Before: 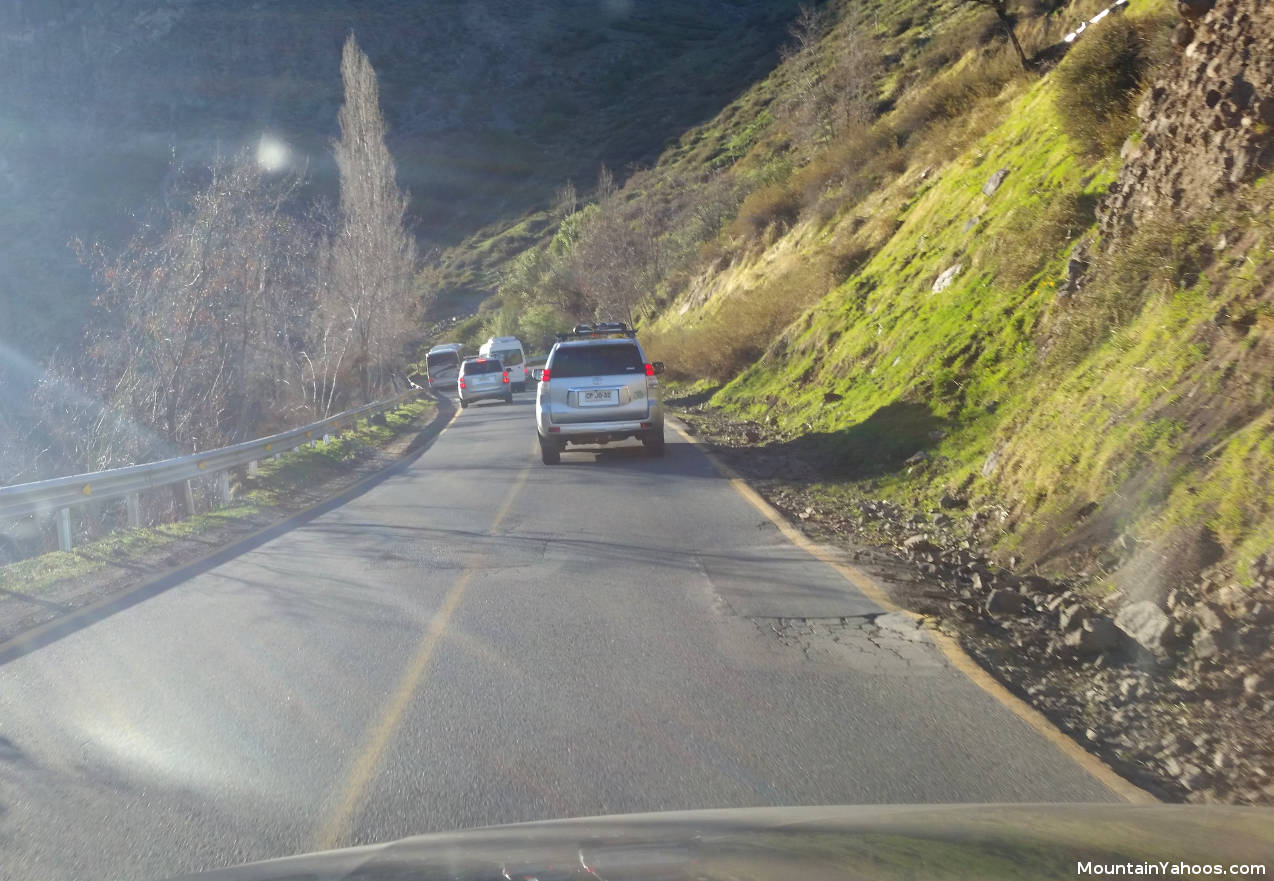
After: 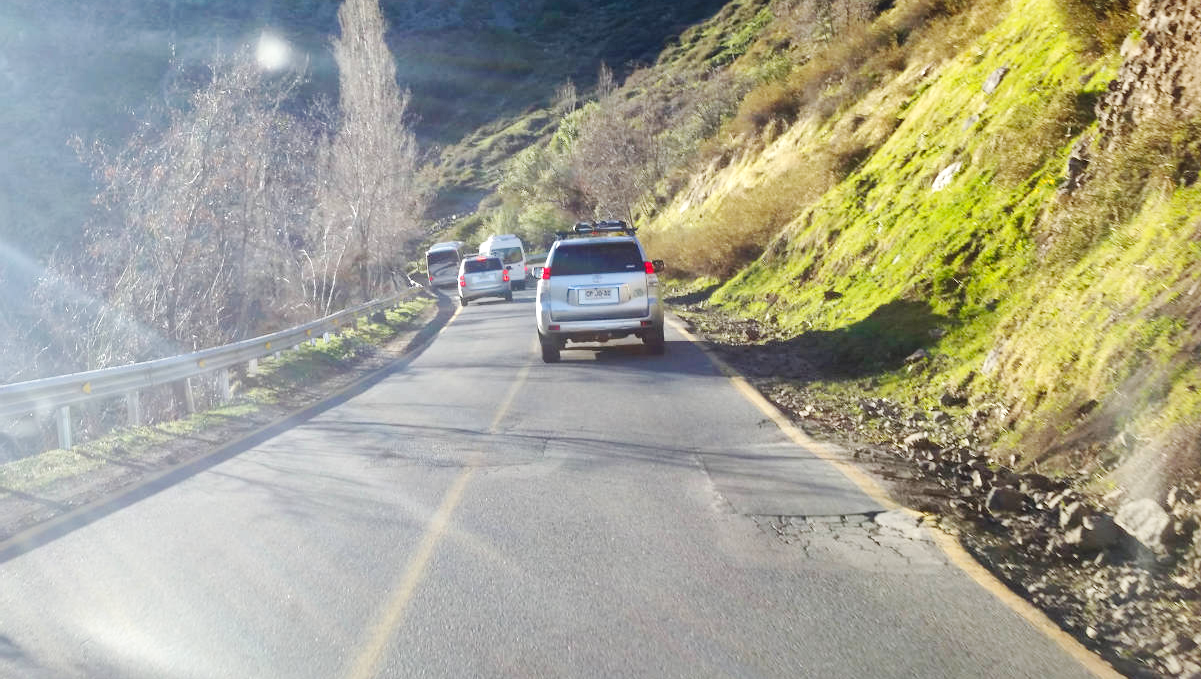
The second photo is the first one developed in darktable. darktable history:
crop and rotate: angle 0.03°, top 11.643%, right 5.651%, bottom 11.189%
local contrast: mode bilateral grid, contrast 20, coarseness 50, detail 132%, midtone range 0.2
base curve: curves: ch0 [(0, 0) (0.036, 0.025) (0.121, 0.166) (0.206, 0.329) (0.605, 0.79) (1, 1)], preserve colors none
